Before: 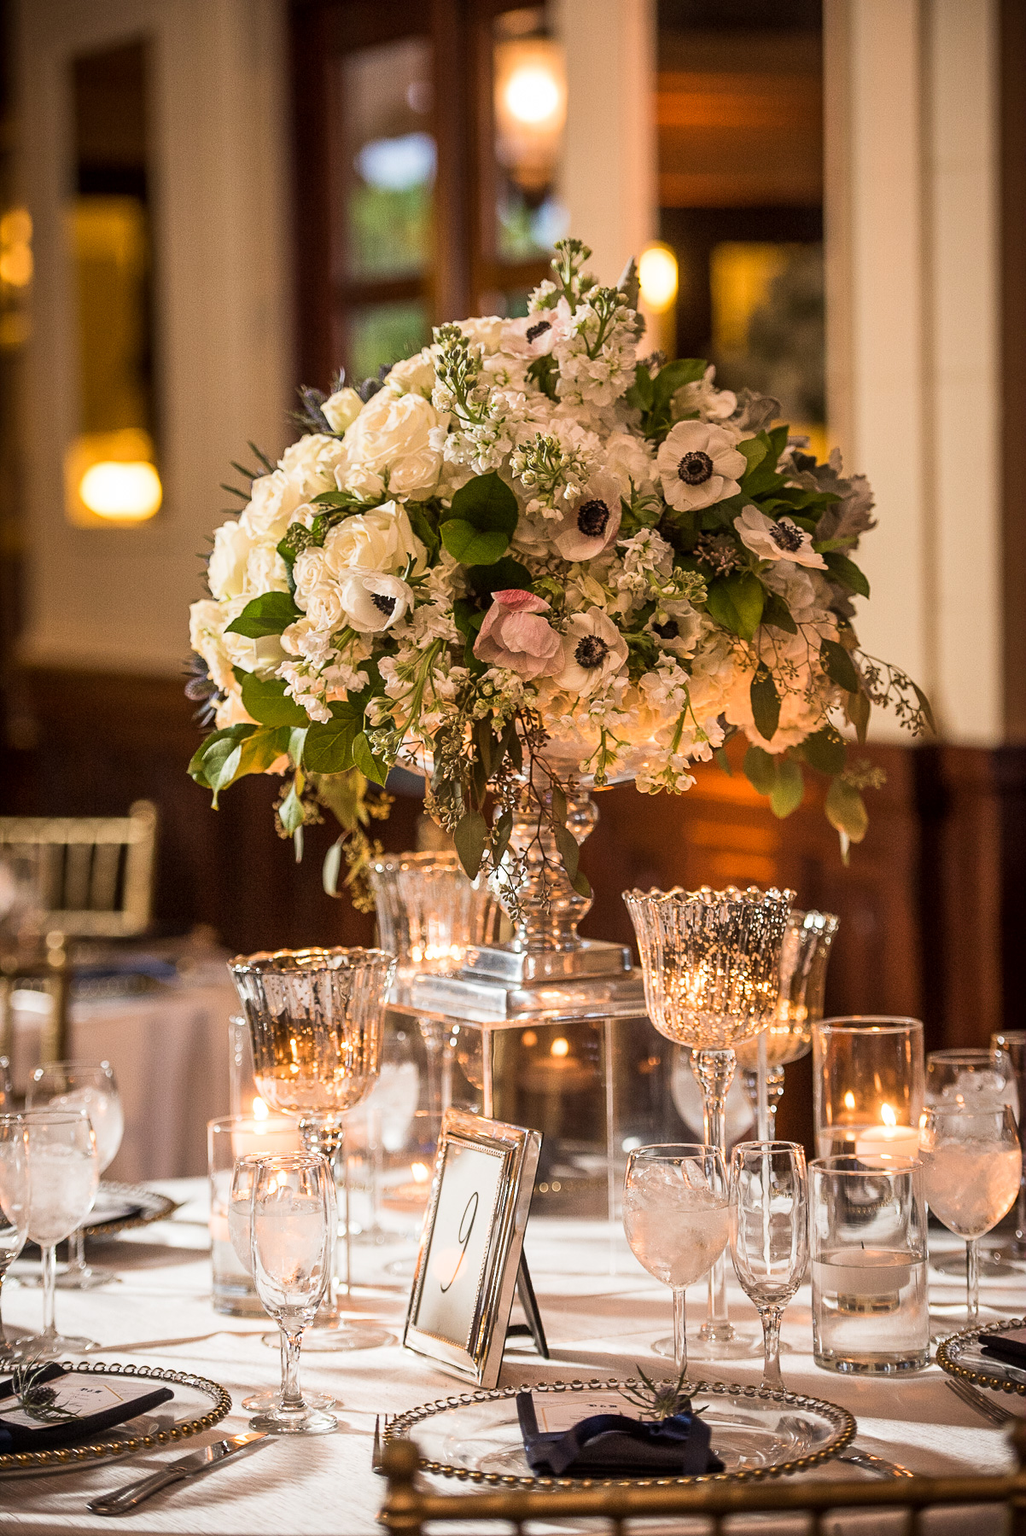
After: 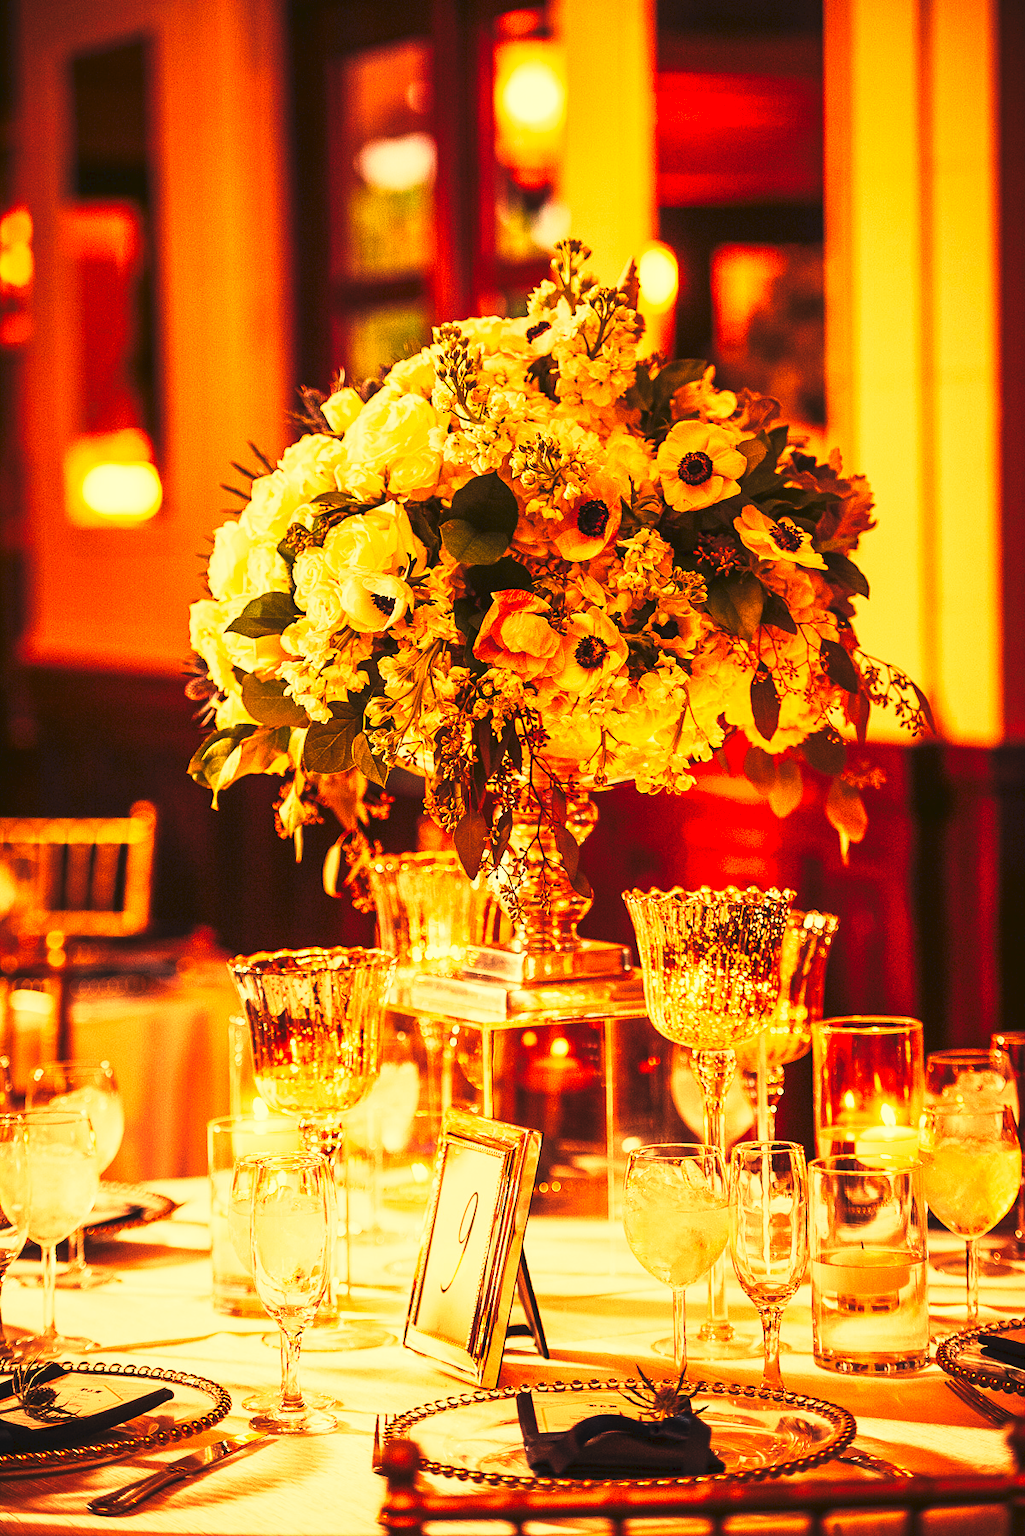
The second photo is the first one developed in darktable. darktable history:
contrast brightness saturation: contrast 0.04, saturation 0.16
tone curve: curves: ch0 [(0, 0) (0.003, 0.06) (0.011, 0.059) (0.025, 0.065) (0.044, 0.076) (0.069, 0.088) (0.1, 0.102) (0.136, 0.116) (0.177, 0.137) (0.224, 0.169) (0.277, 0.214) (0.335, 0.271) (0.399, 0.356) (0.468, 0.459) (0.543, 0.579) (0.623, 0.705) (0.709, 0.823) (0.801, 0.918) (0.898, 0.963) (1, 1)], preserve colors none
white balance: red 1.467, blue 0.684
